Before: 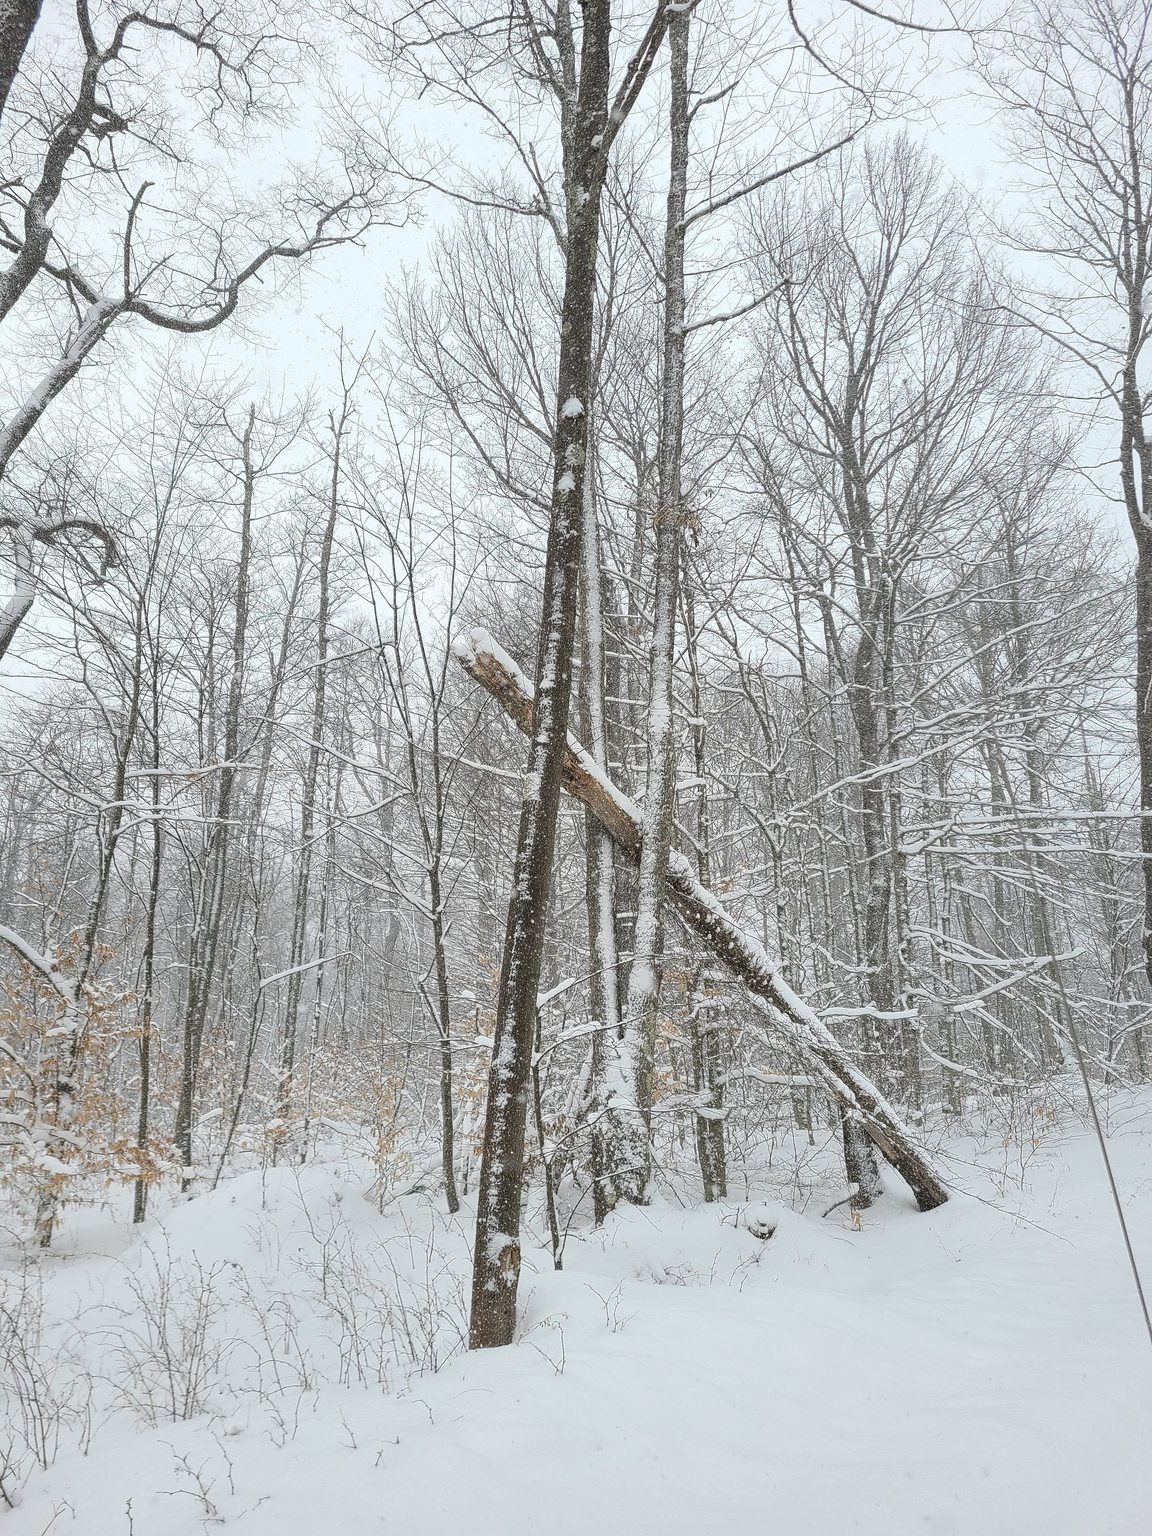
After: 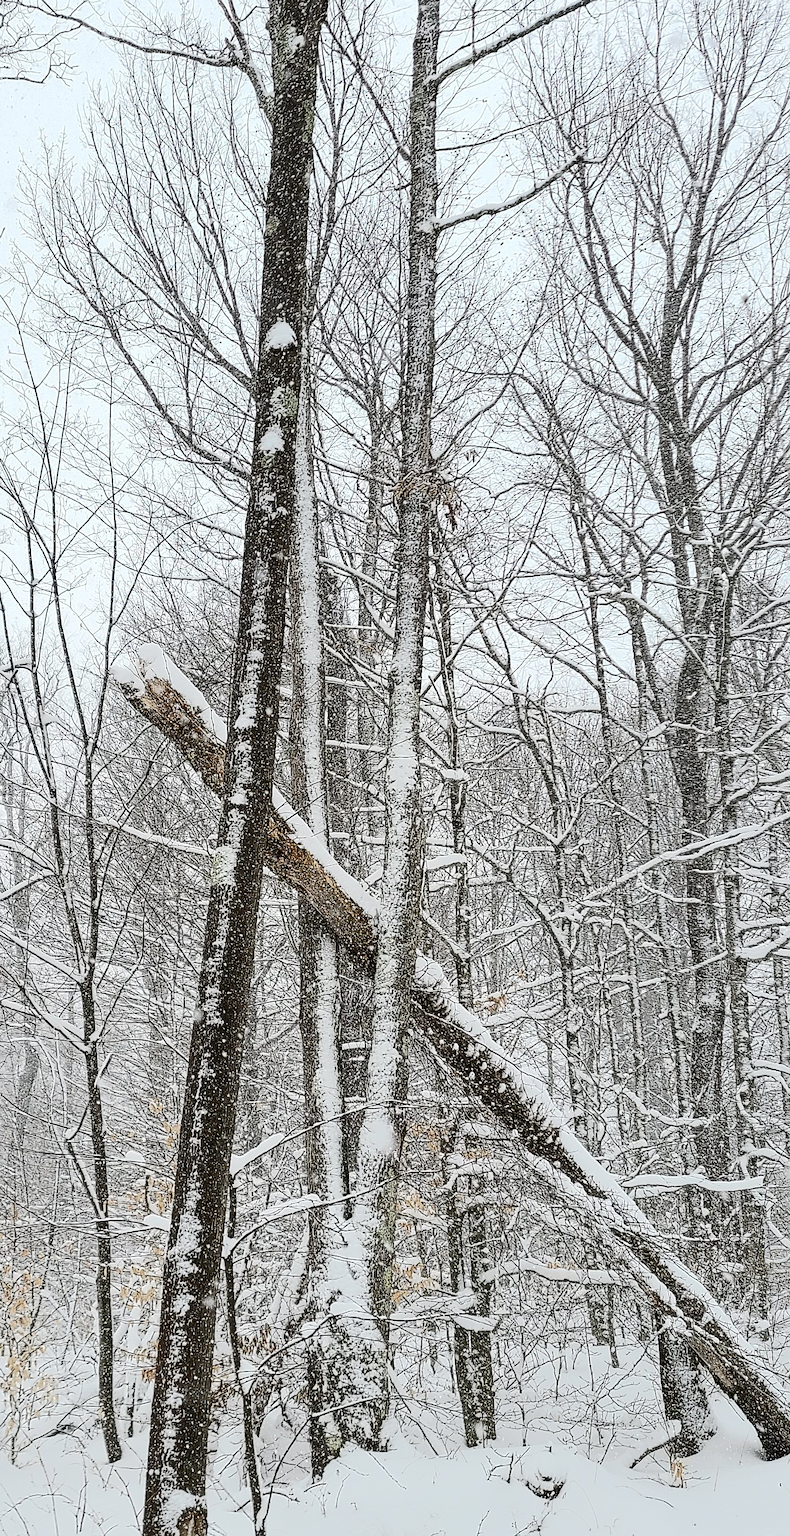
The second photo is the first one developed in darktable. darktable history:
sharpen: amount 0.207
crop: left 32.314%, top 10.928%, right 18.593%, bottom 17.55%
tone curve: curves: ch0 [(0, 0) (0.003, 0.002) (0.011, 0.004) (0.025, 0.005) (0.044, 0.009) (0.069, 0.013) (0.1, 0.017) (0.136, 0.036) (0.177, 0.066) (0.224, 0.102) (0.277, 0.143) (0.335, 0.197) (0.399, 0.268) (0.468, 0.389) (0.543, 0.549) (0.623, 0.714) (0.709, 0.801) (0.801, 0.854) (0.898, 0.9) (1, 1)], color space Lab, independent channels, preserve colors none
